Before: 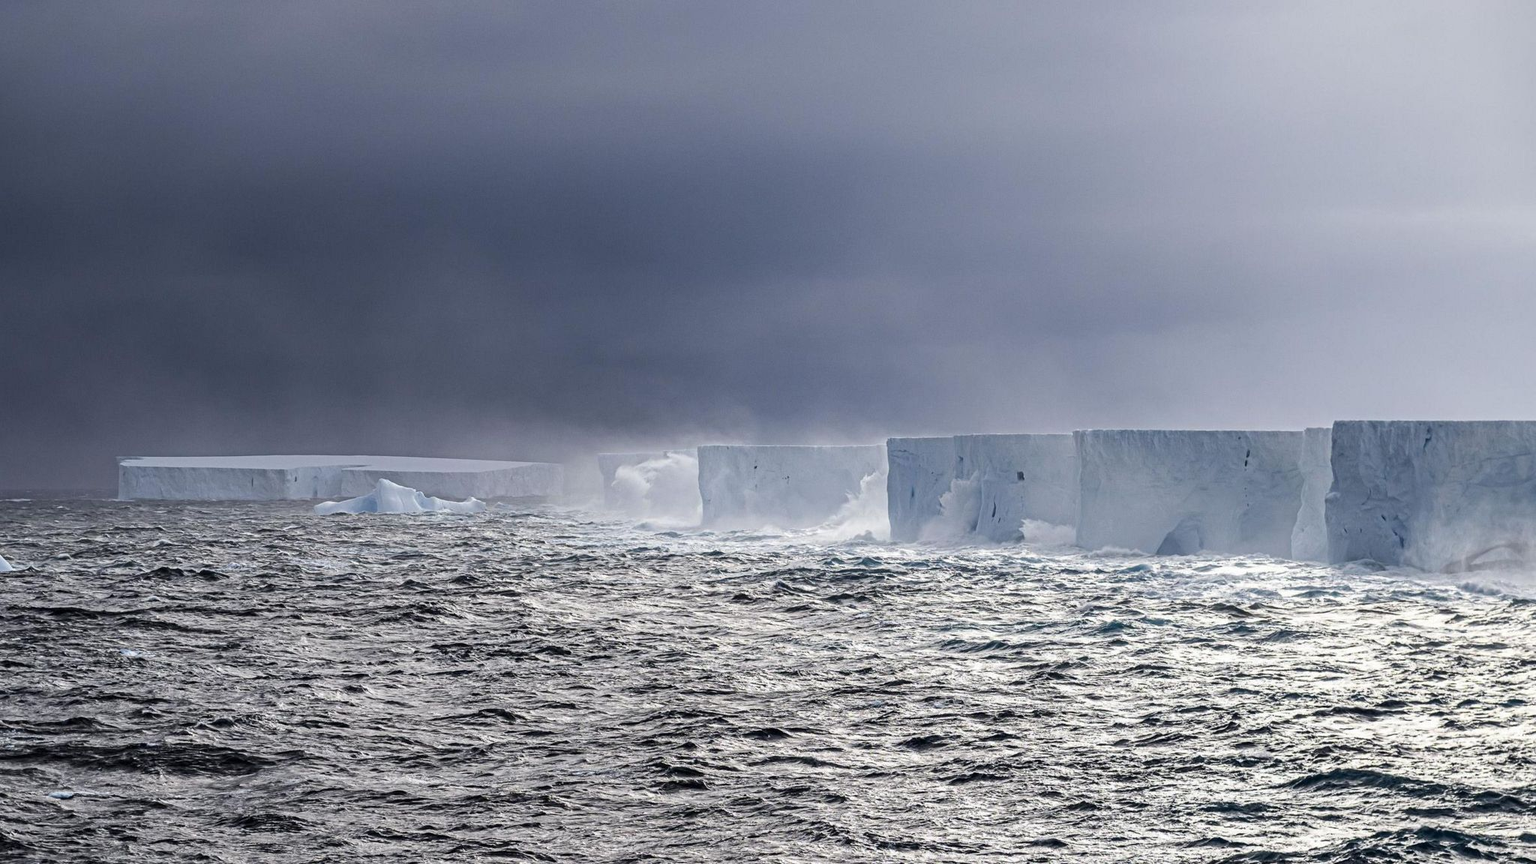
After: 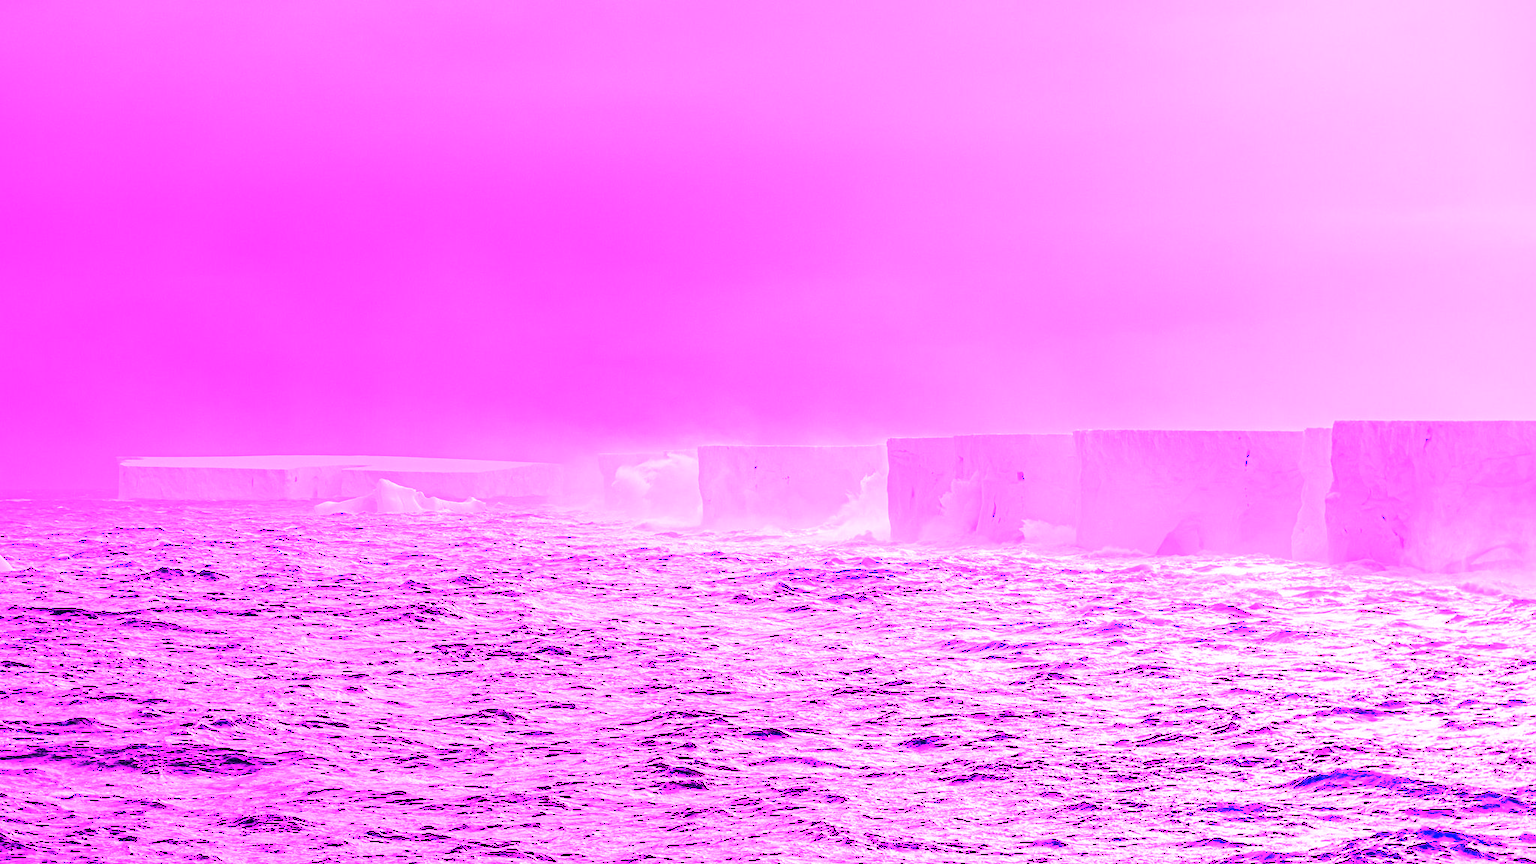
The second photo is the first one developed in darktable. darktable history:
white balance: red 8, blue 8
exposure: compensate highlight preservation false
